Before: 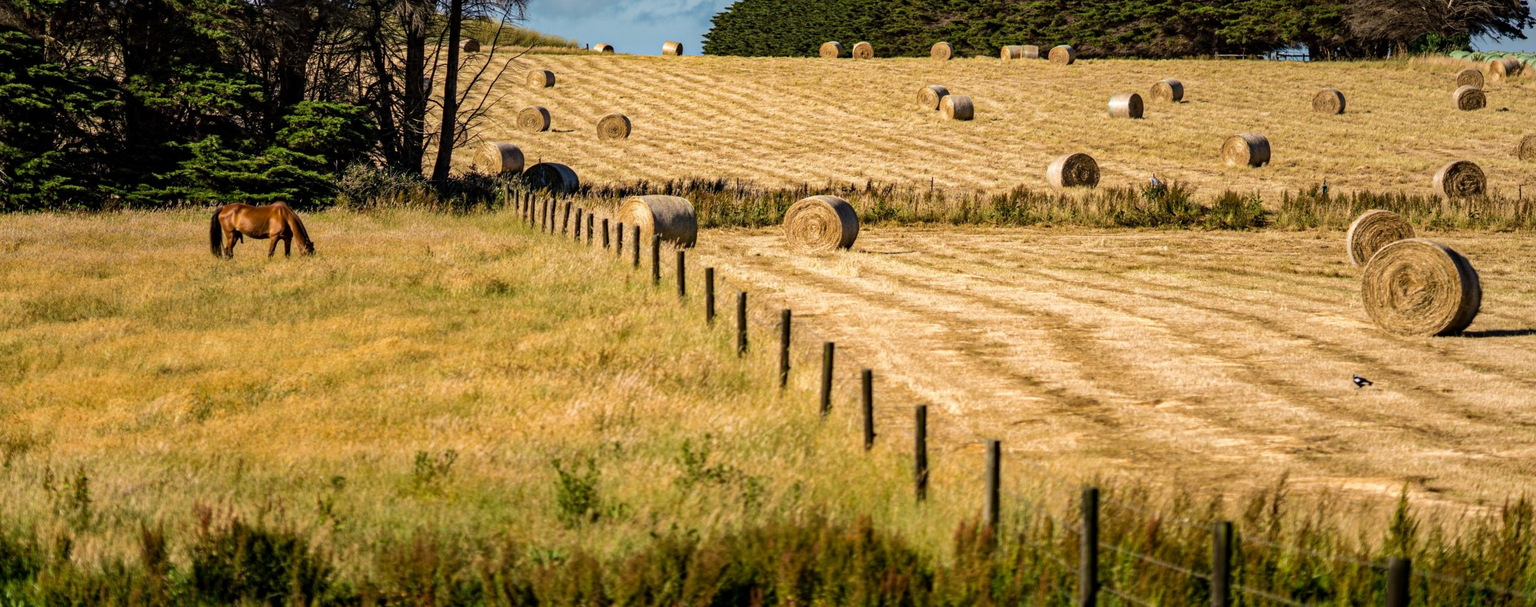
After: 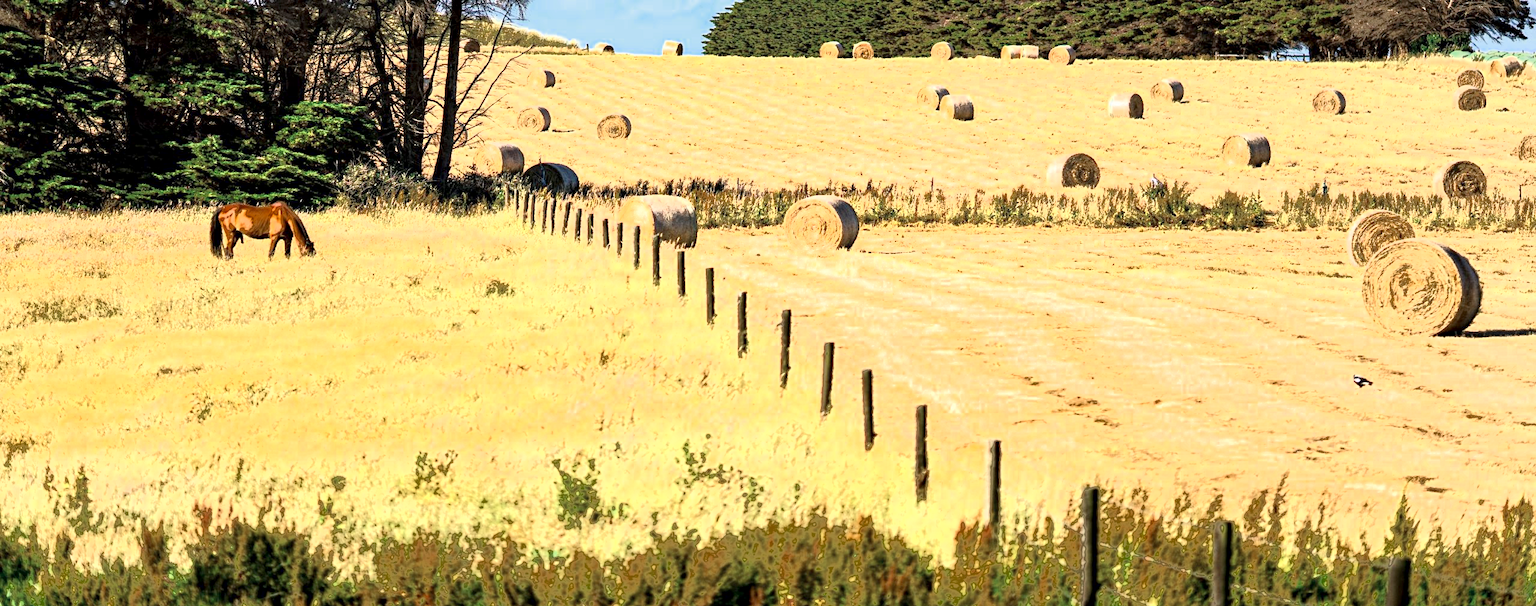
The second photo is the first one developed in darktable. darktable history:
fill light: exposure -0.73 EV, center 0.69, width 2.2
exposure: black level correction 0.001, exposure 1.719 EV, compensate exposure bias true, compensate highlight preservation false
color zones: curves: ch0 [(0, 0.5) (0.125, 0.4) (0.25, 0.5) (0.375, 0.4) (0.5, 0.4) (0.625, 0.35) (0.75, 0.35) (0.875, 0.5)]; ch1 [(0, 0.35) (0.125, 0.45) (0.25, 0.35) (0.375, 0.35) (0.5, 0.35) (0.625, 0.35) (0.75, 0.45) (0.875, 0.35)]; ch2 [(0, 0.6) (0.125, 0.5) (0.25, 0.5) (0.375, 0.6) (0.5, 0.6) (0.625, 0.5) (0.75, 0.5) (0.875, 0.5)]
